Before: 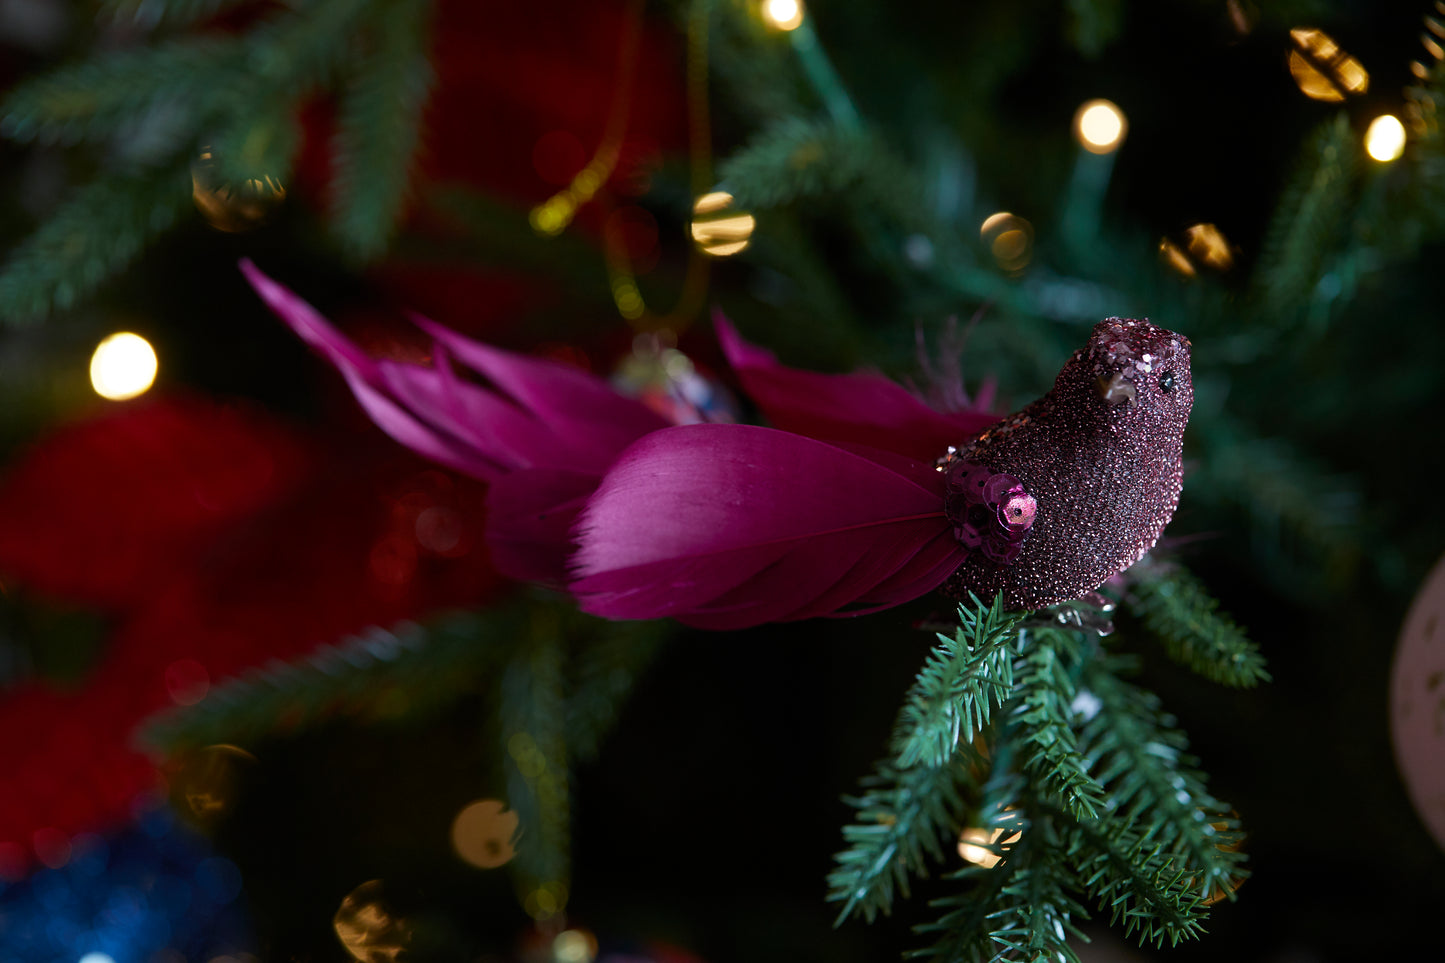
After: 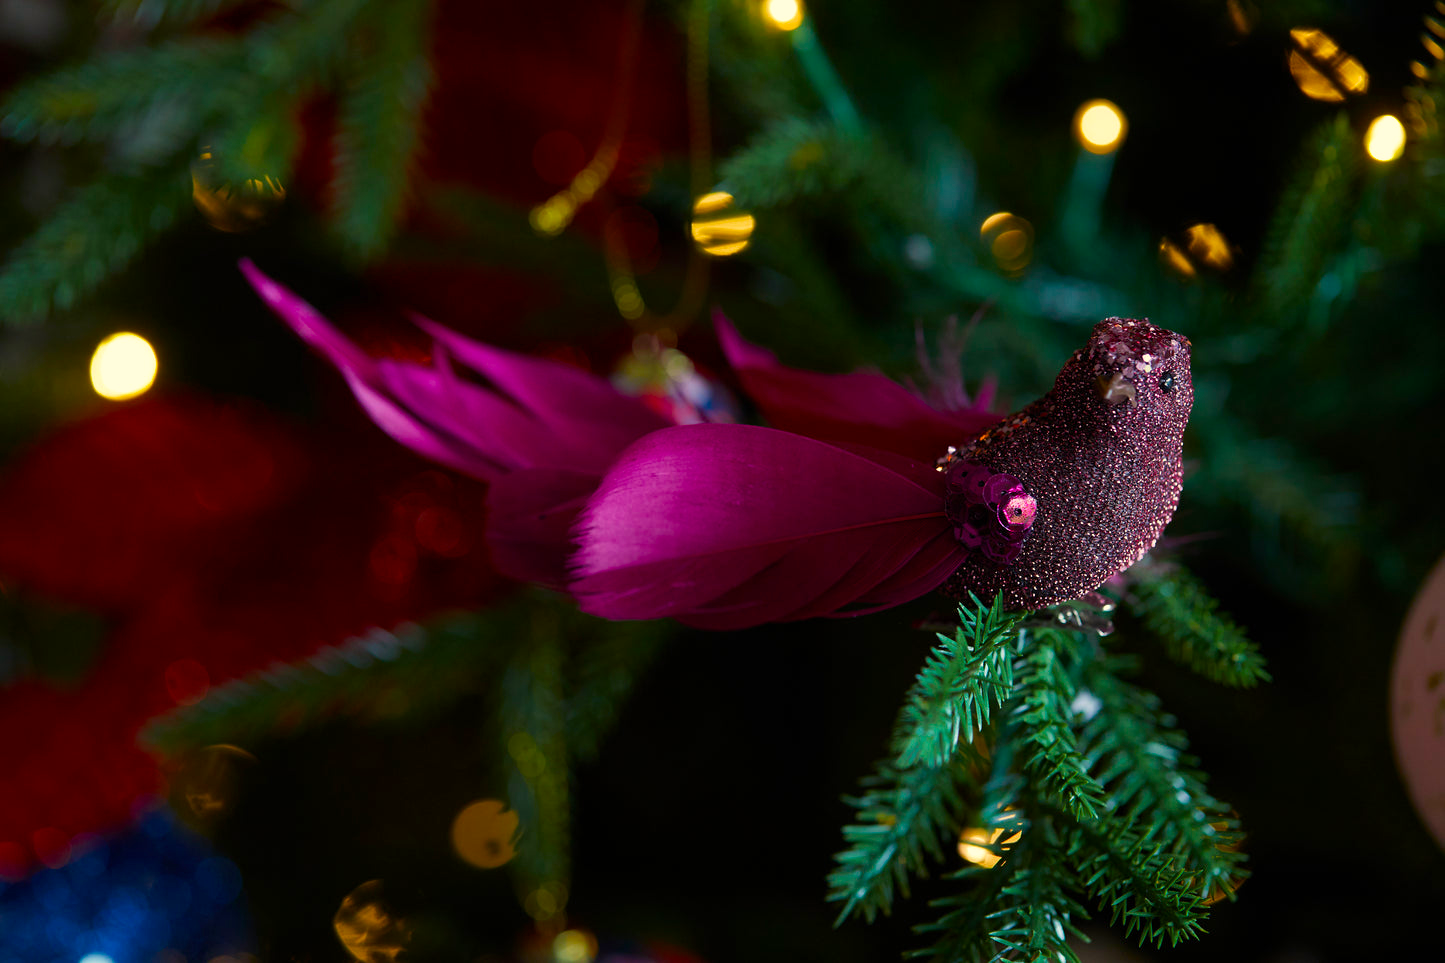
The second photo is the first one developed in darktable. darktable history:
color balance rgb: linear chroma grading › global chroma 15%, perceptual saturation grading › global saturation 30%
color correction: highlights a* 1.39, highlights b* 17.83
